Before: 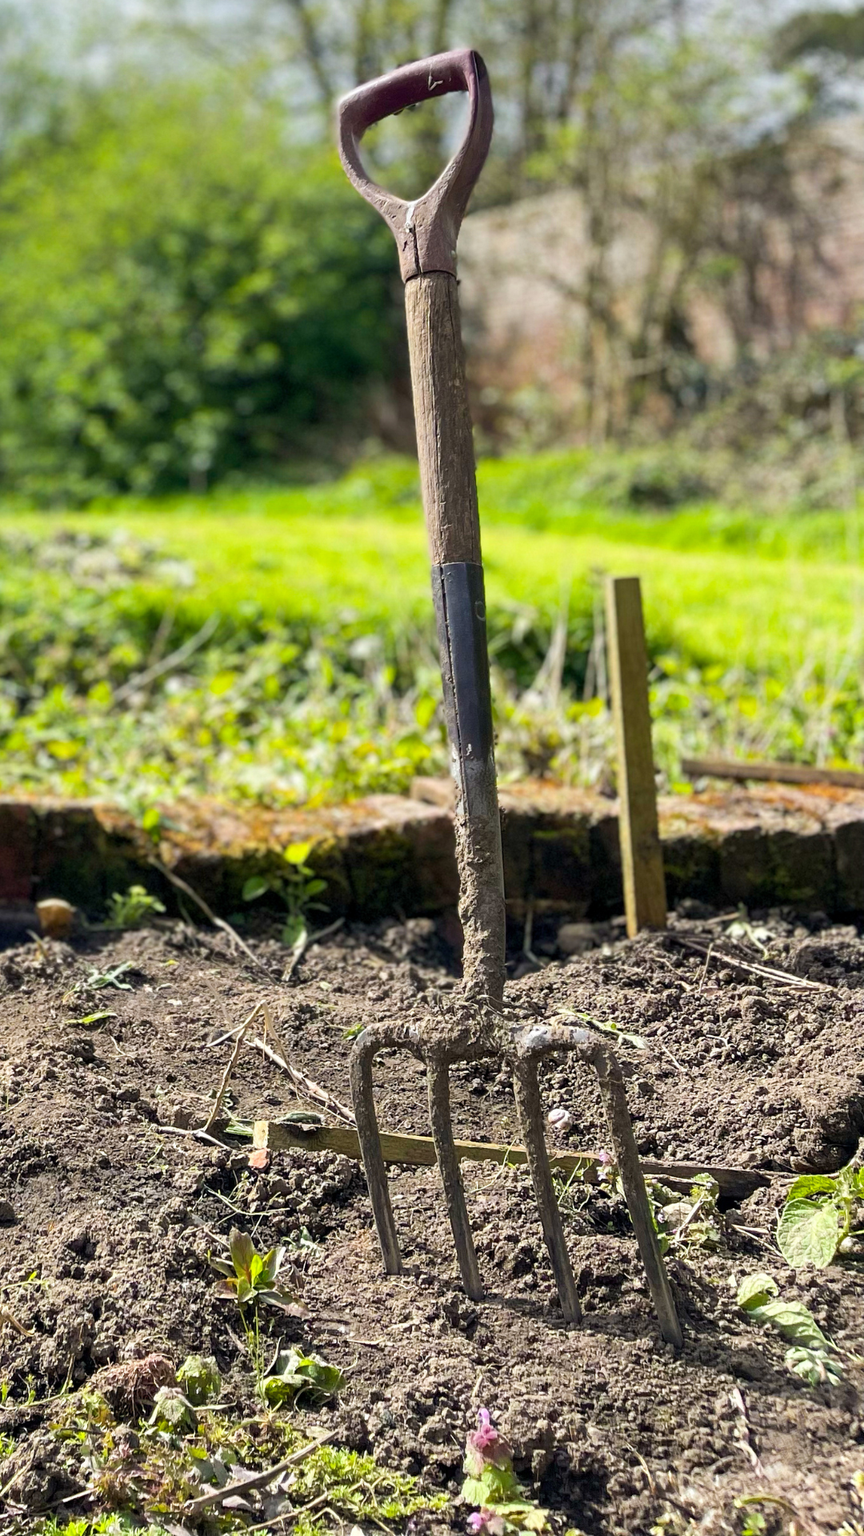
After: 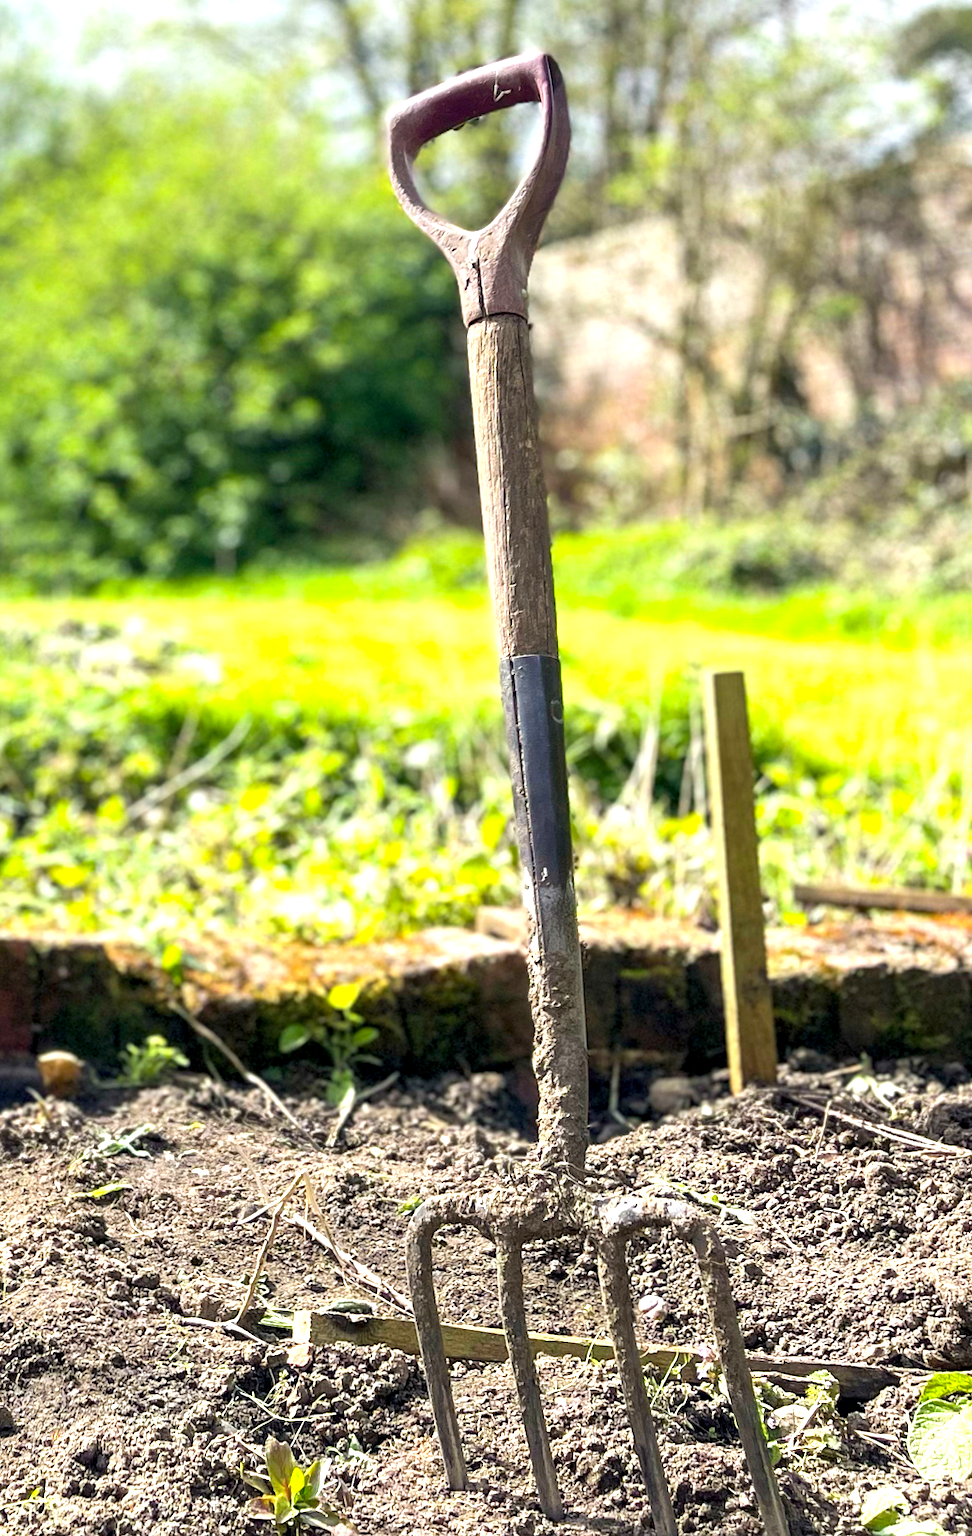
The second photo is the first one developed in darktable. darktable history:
crop and rotate: angle 0.2°, left 0.275%, right 3.127%, bottom 14.18%
exposure: exposure 0.943 EV, compensate highlight preservation false
local contrast: highlights 61%, shadows 106%, detail 107%, midtone range 0.529
